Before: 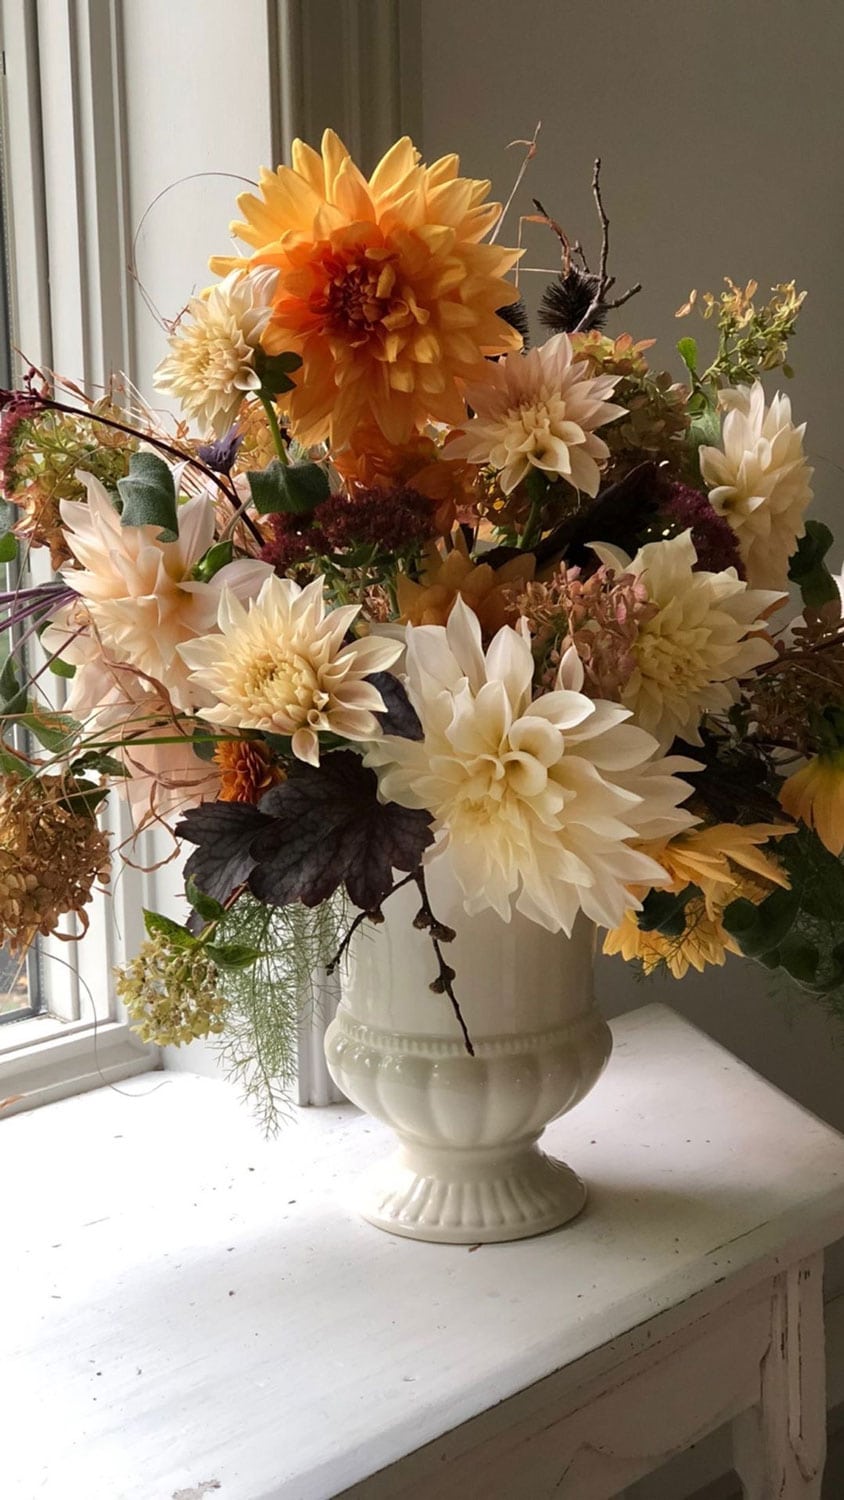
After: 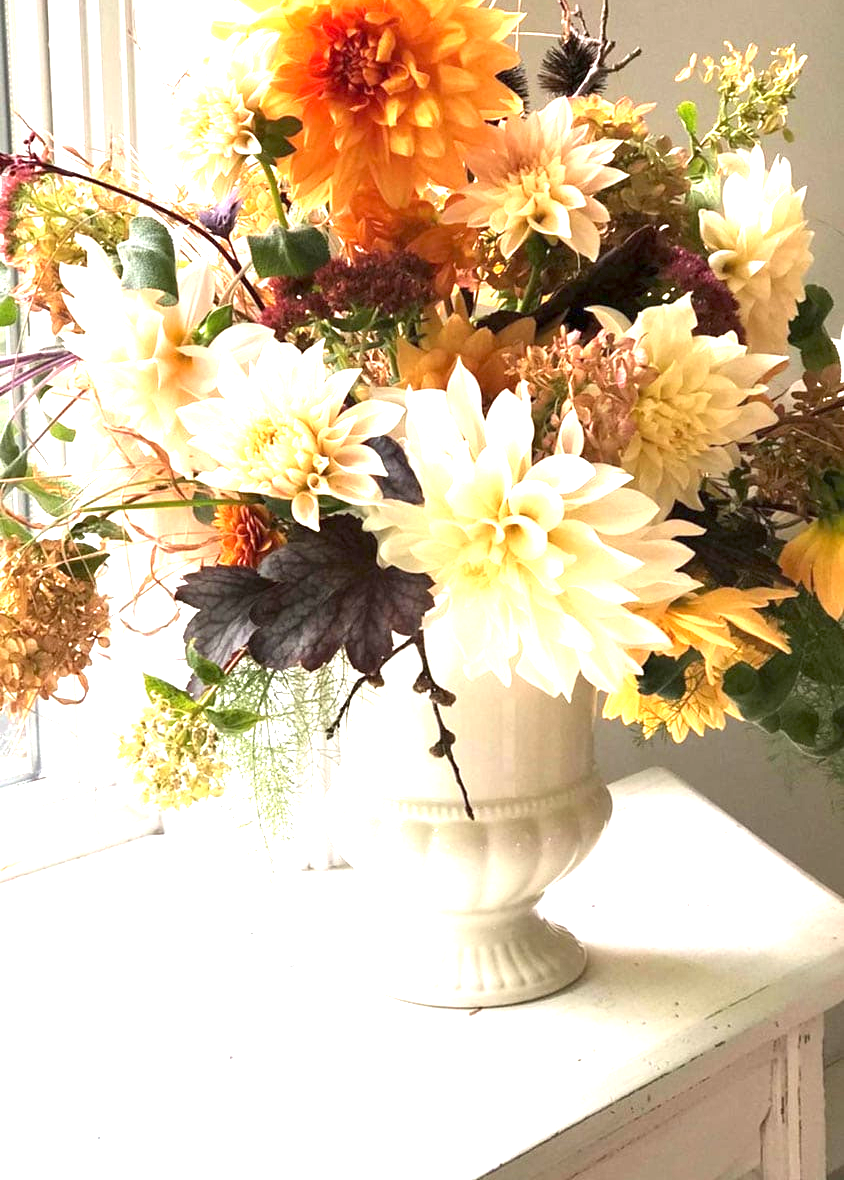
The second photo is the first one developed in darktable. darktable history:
crop and rotate: top 15.774%, bottom 5.506%
exposure: exposure 2.003 EV, compensate highlight preservation false
